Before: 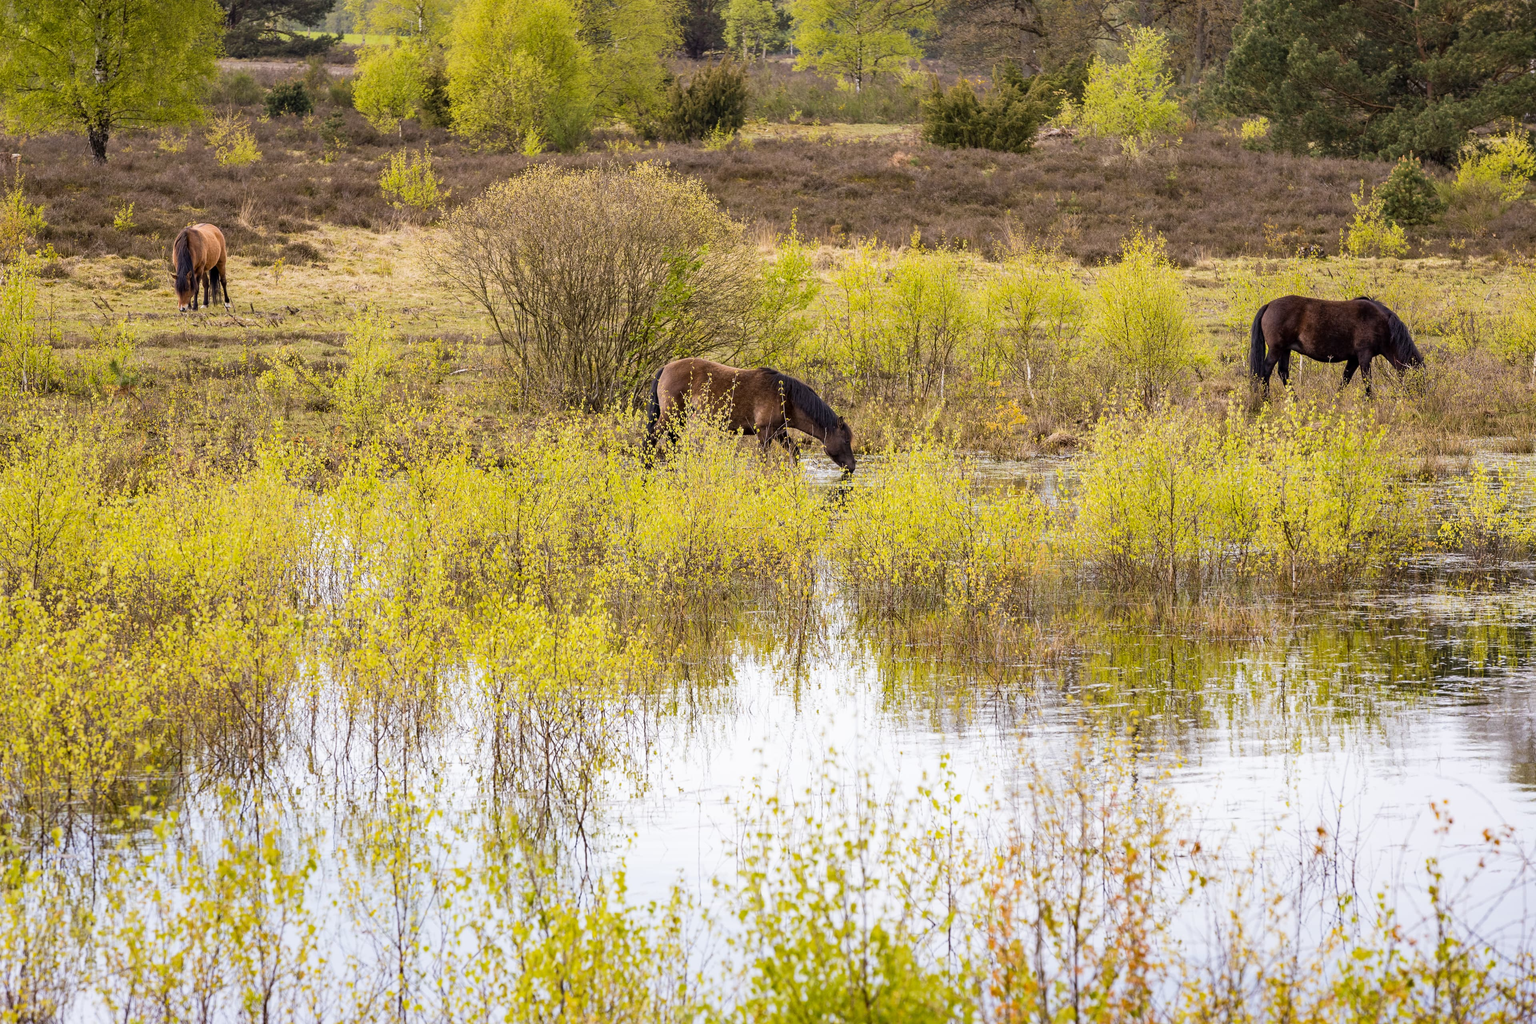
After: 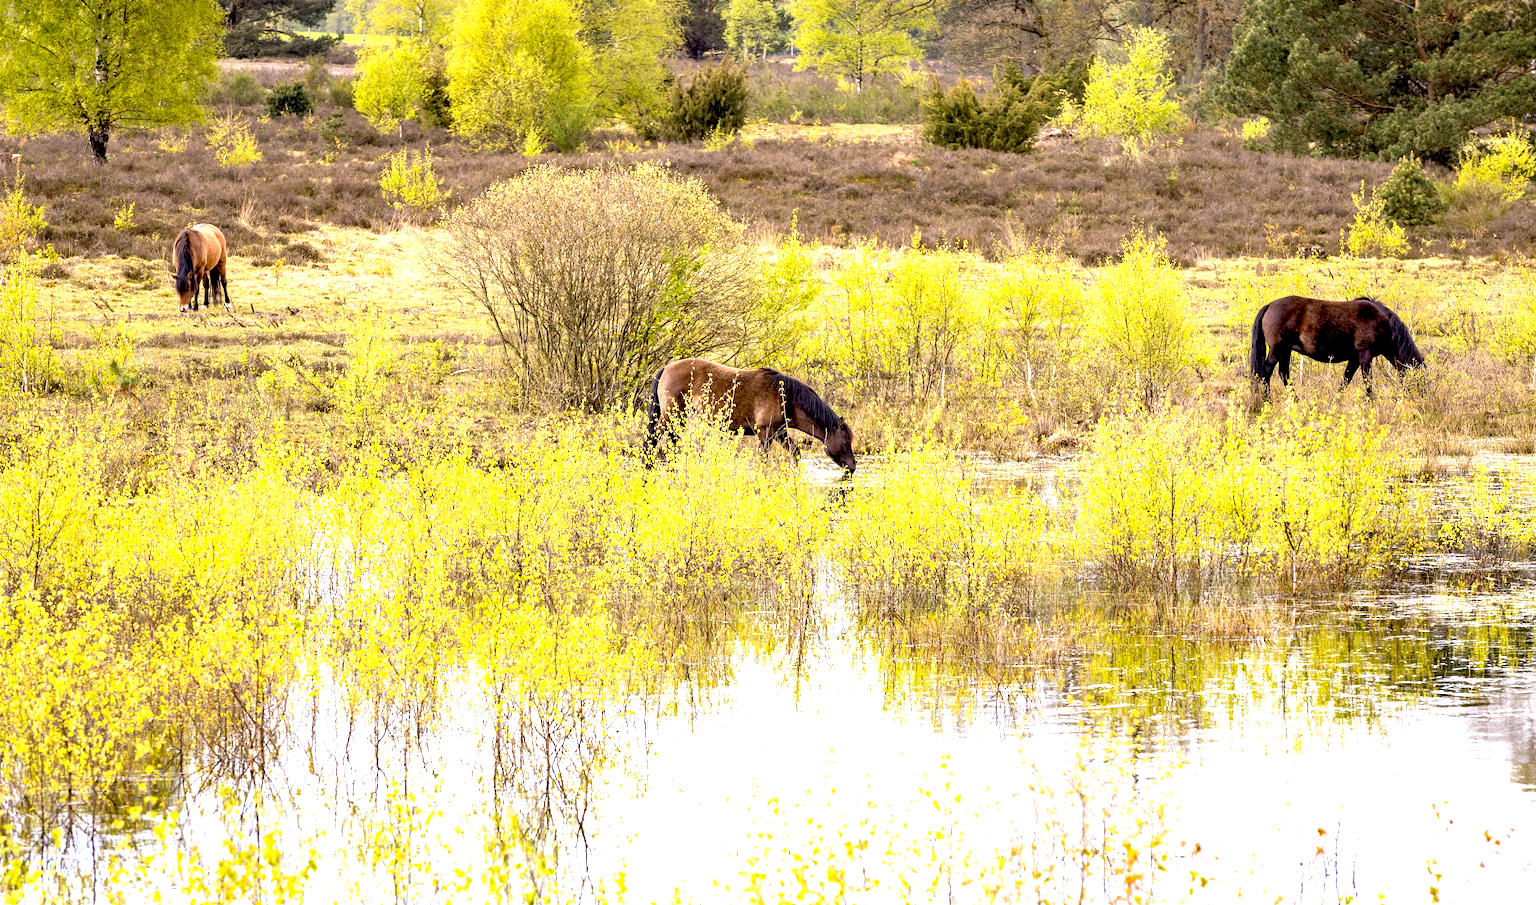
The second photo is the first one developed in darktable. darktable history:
exposure: black level correction 0.011, exposure 1.087 EV, compensate highlight preservation false
crop and rotate: top 0%, bottom 11.547%
